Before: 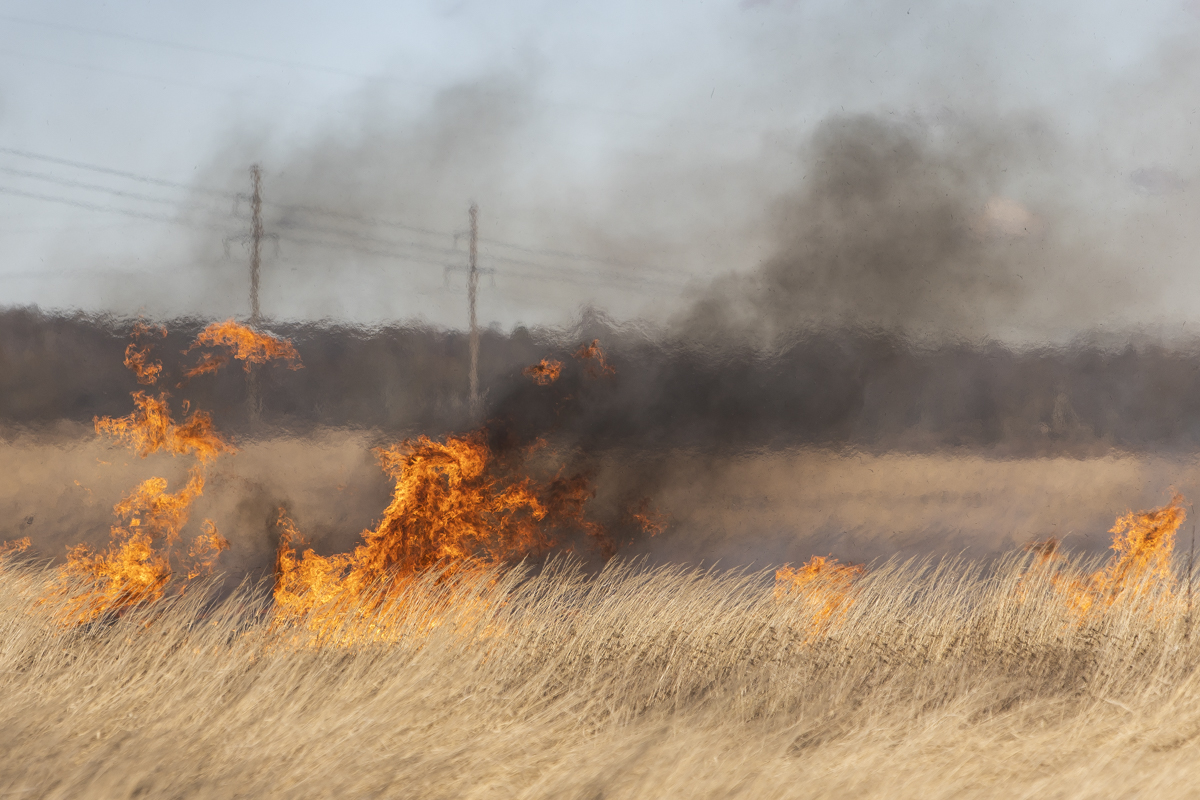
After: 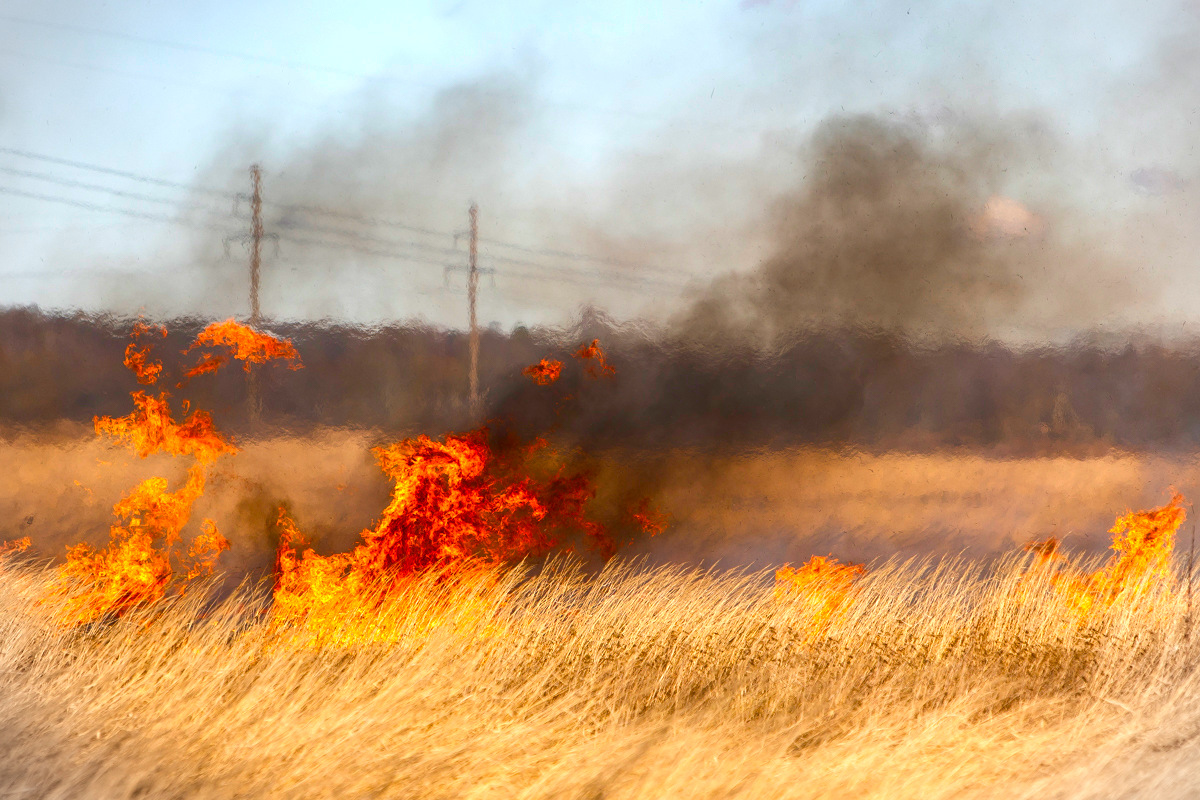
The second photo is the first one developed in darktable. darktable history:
color balance rgb: shadows lift › chroma 0.974%, shadows lift › hue 115.98°, linear chroma grading › global chroma 25.409%, perceptual saturation grading › global saturation 20%, perceptual saturation grading › highlights -50.495%, perceptual saturation grading › shadows 31.013%, perceptual brilliance grading › highlights 15.981%, perceptual brilliance grading › shadows -13.539%, global vibrance 20%
vignetting: fall-off start 88.89%, fall-off radius 43.68%, brightness -0.269, width/height ratio 1.159, dithering 8-bit output, unbound false
contrast brightness saturation: saturation 0.481
